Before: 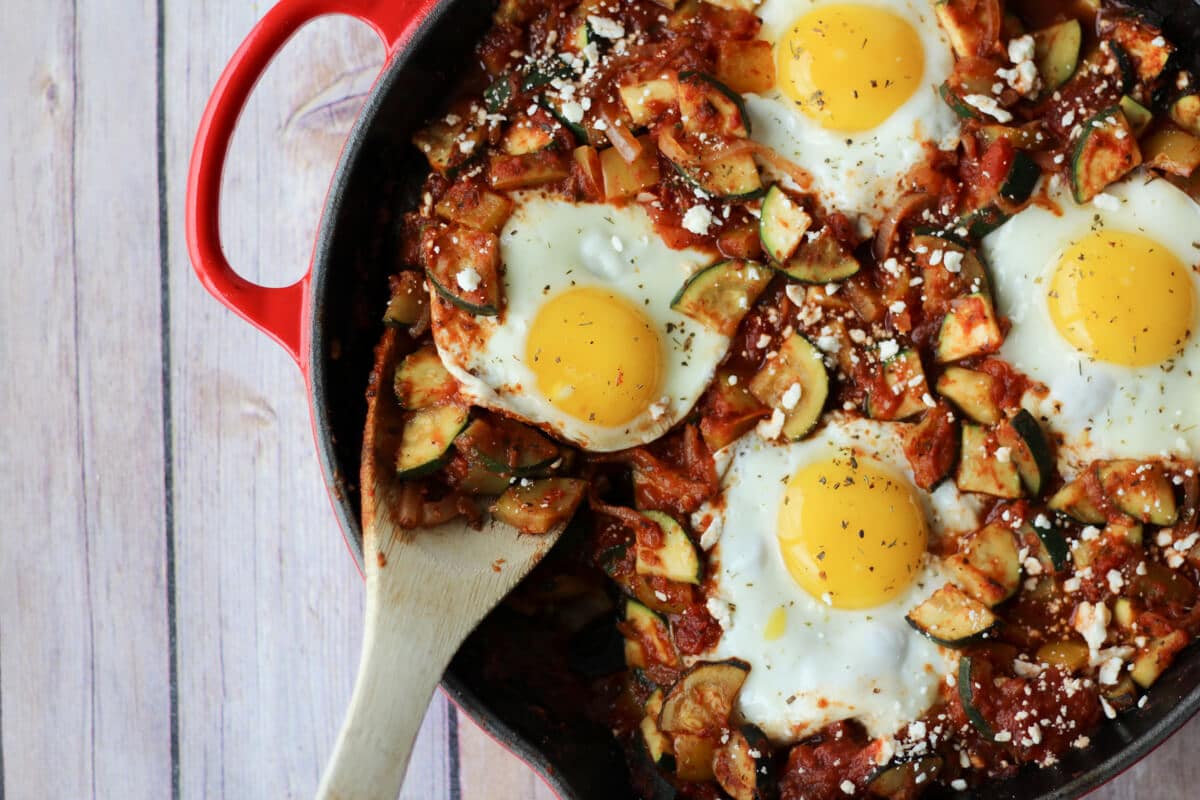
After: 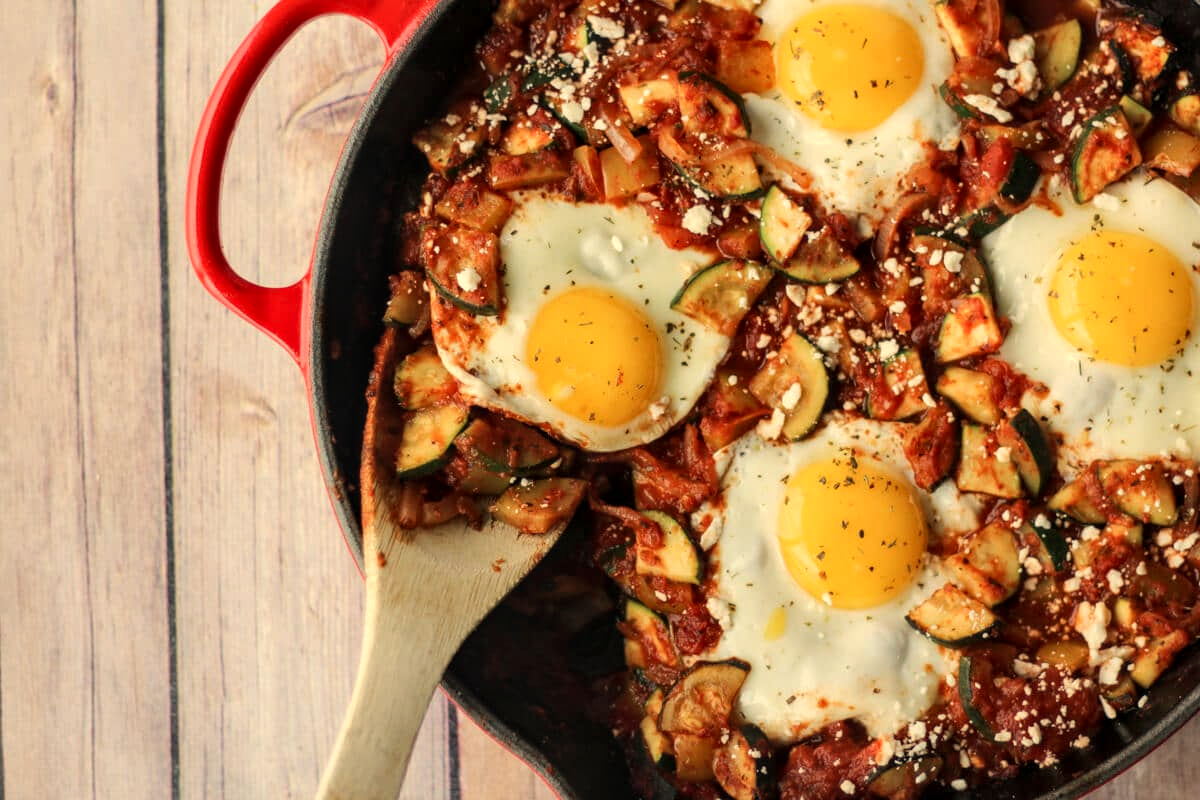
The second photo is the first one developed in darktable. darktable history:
white balance: red 1.138, green 0.996, blue 0.812
local contrast: on, module defaults
